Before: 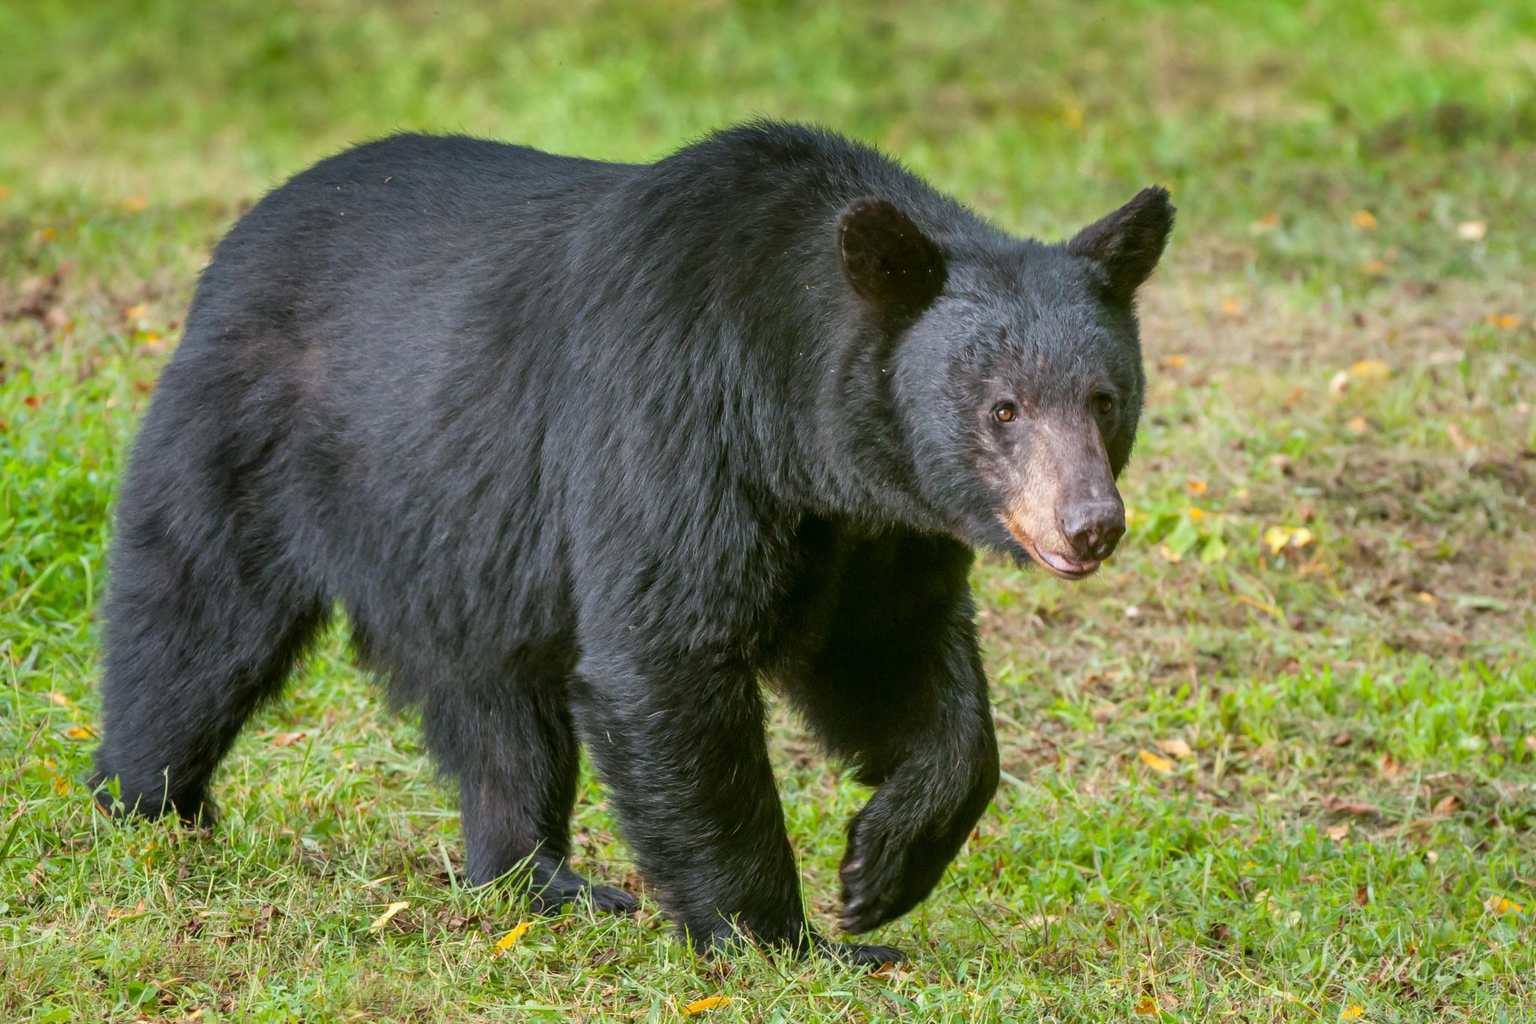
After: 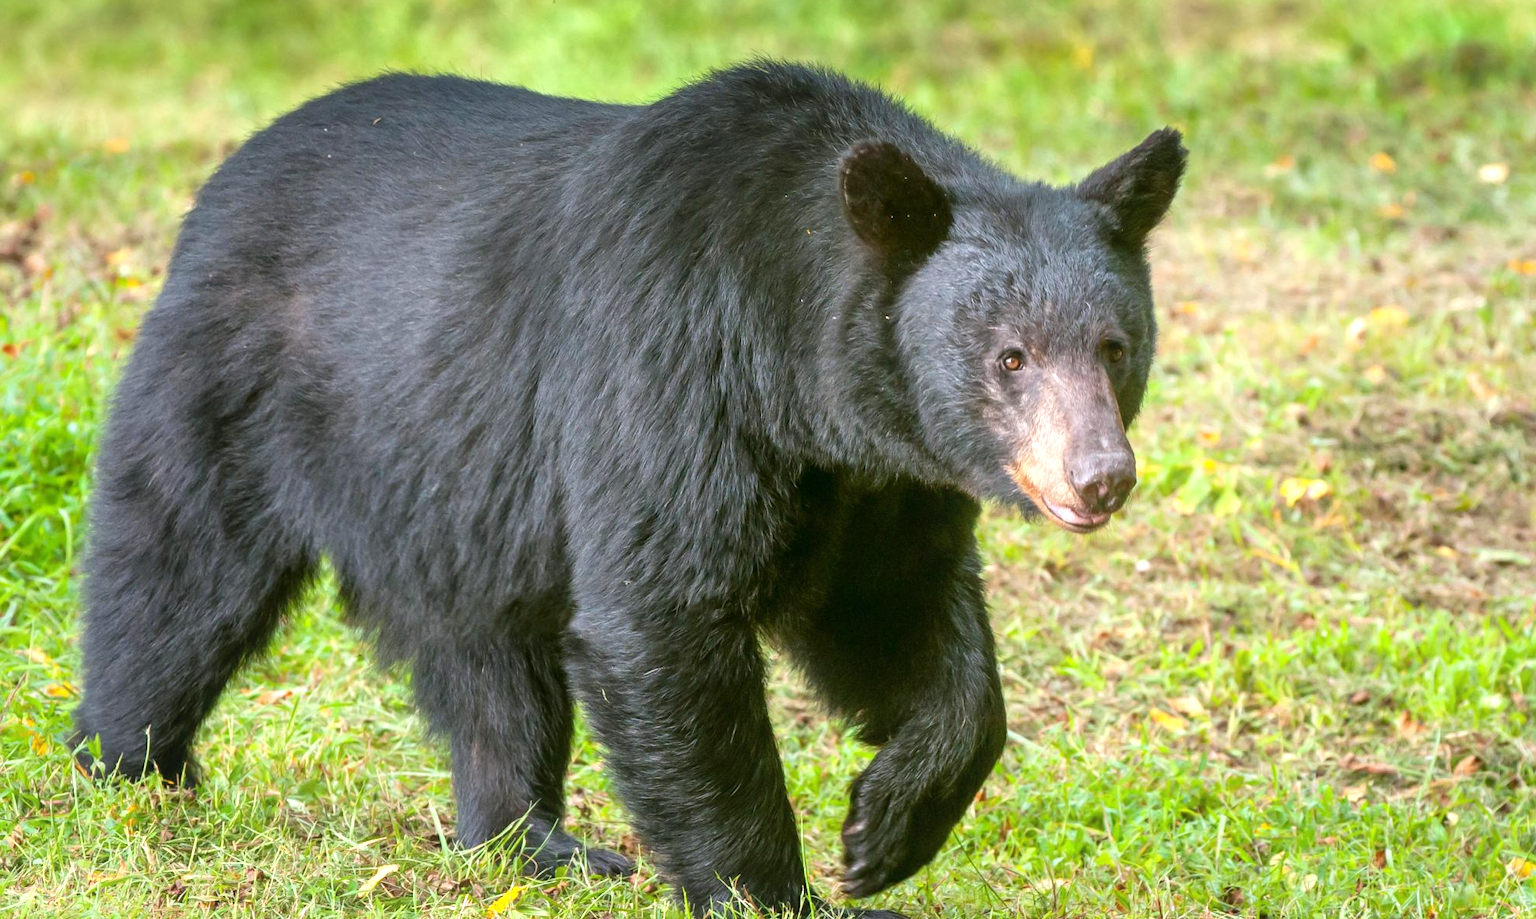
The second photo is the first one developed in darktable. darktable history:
bloom: size 13.65%, threshold 98.39%, strength 4.82%
crop: left 1.507%, top 6.147%, right 1.379%, bottom 6.637%
exposure: exposure 0.657 EV, compensate highlight preservation false
